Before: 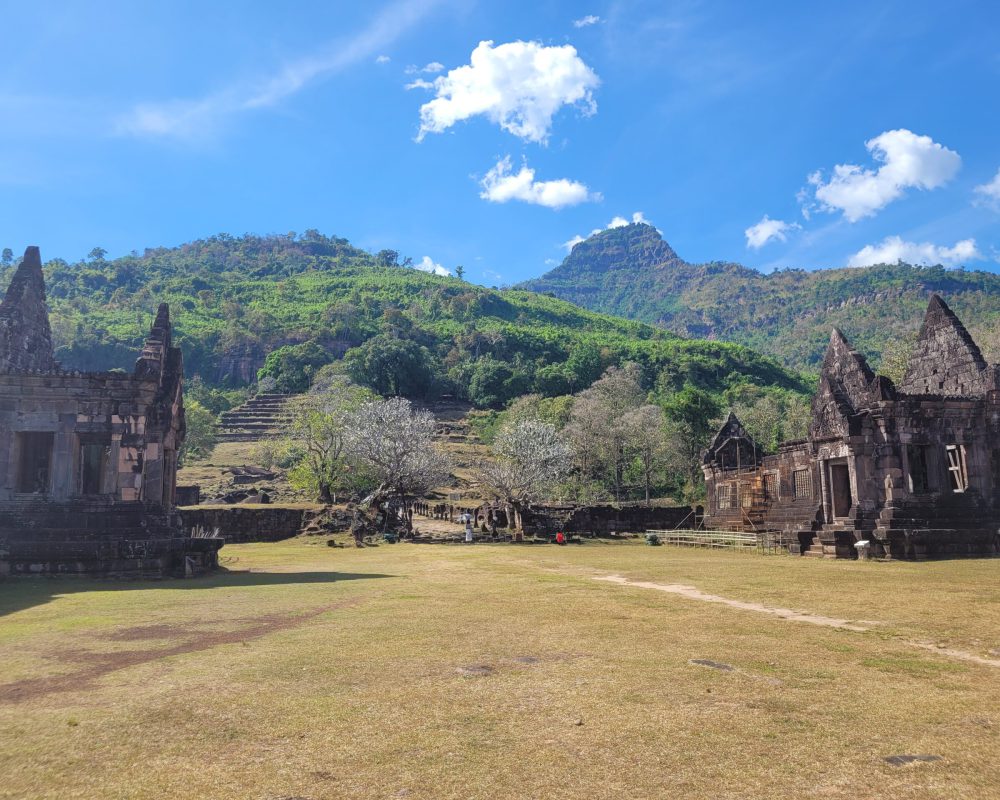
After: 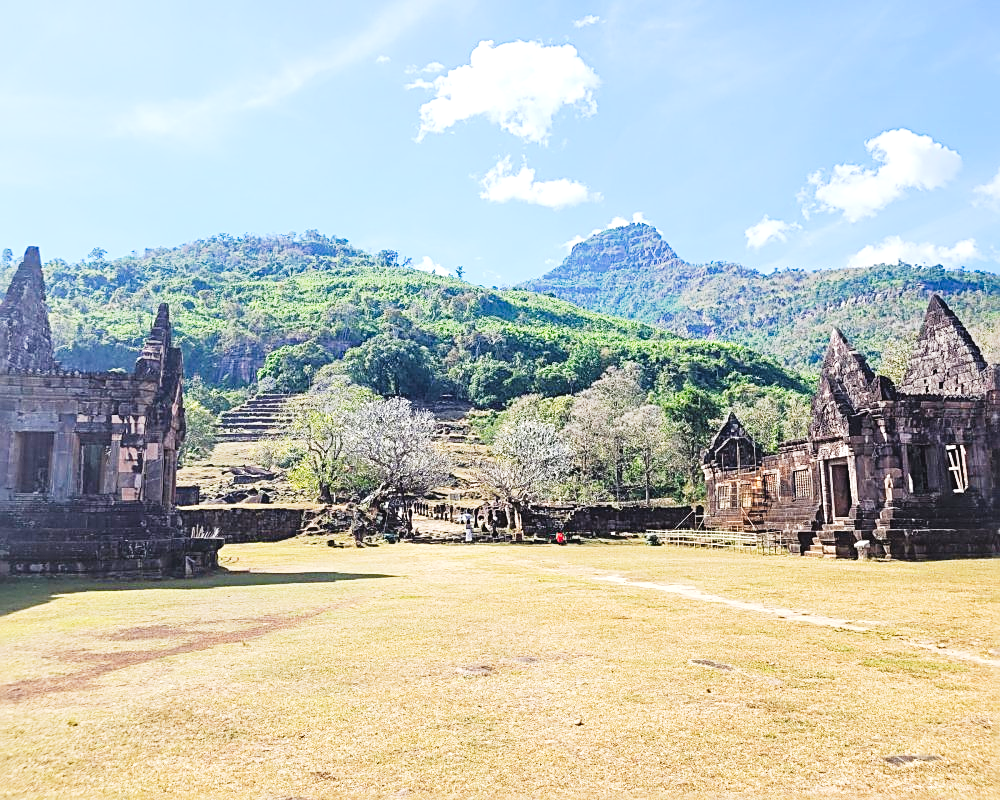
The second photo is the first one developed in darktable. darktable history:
tone curve: curves: ch0 [(0, 0.036) (0.037, 0.042) (0.167, 0.143) (0.433, 0.502) (0.531, 0.637) (0.696, 0.825) (0.856, 0.92) (1, 0.98)]; ch1 [(0, 0) (0.424, 0.383) (0.482, 0.459) (0.501, 0.5) (0.522, 0.526) (0.559, 0.563) (0.604, 0.646) (0.715, 0.729) (1, 1)]; ch2 [(0, 0) (0.369, 0.388) (0.45, 0.48) (0.499, 0.502) (0.504, 0.504) (0.512, 0.526) (0.581, 0.595) (0.708, 0.786) (1, 1)], preserve colors none
sharpen: radius 2.531, amount 0.618
exposure: black level correction 0, exposure 0.701 EV, compensate highlight preservation false
